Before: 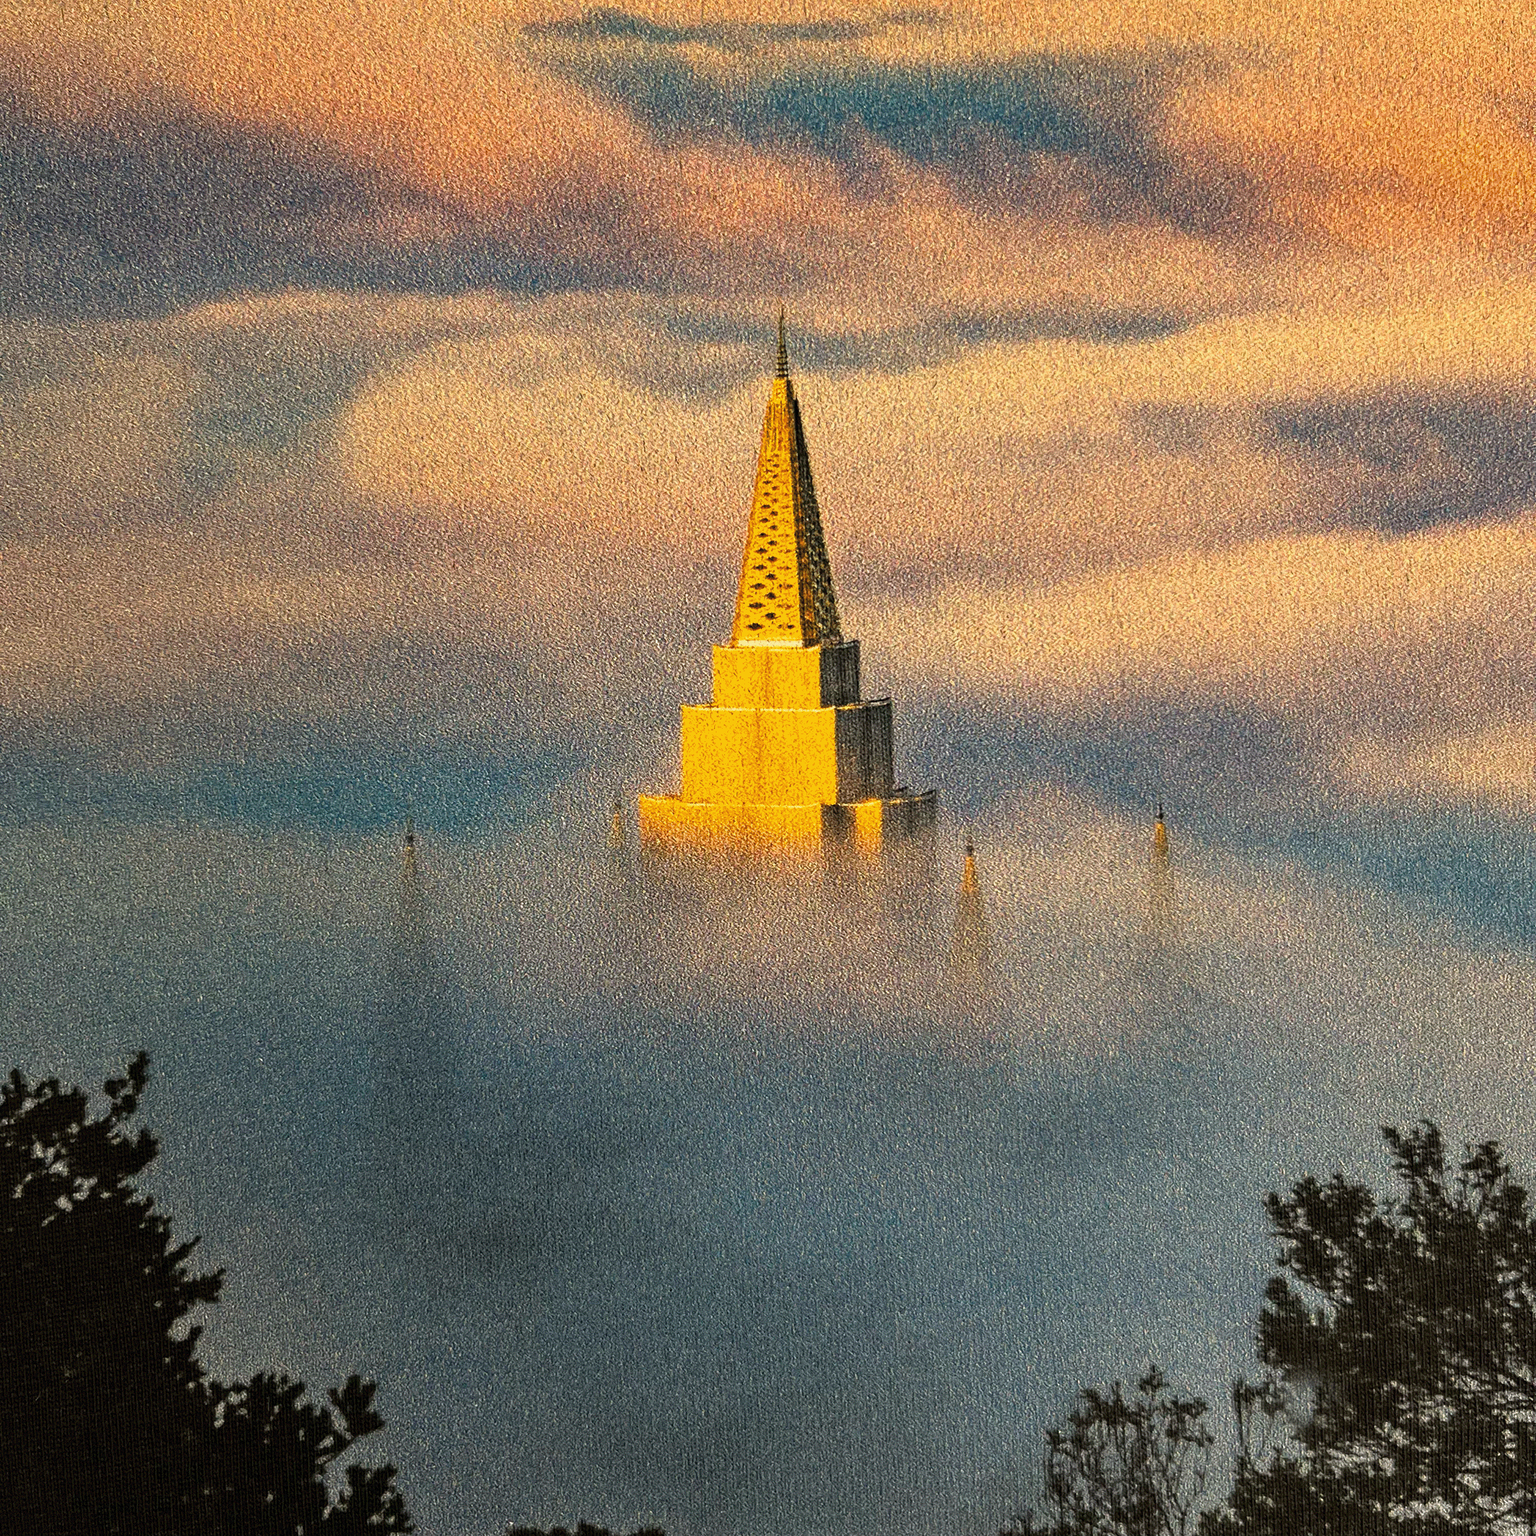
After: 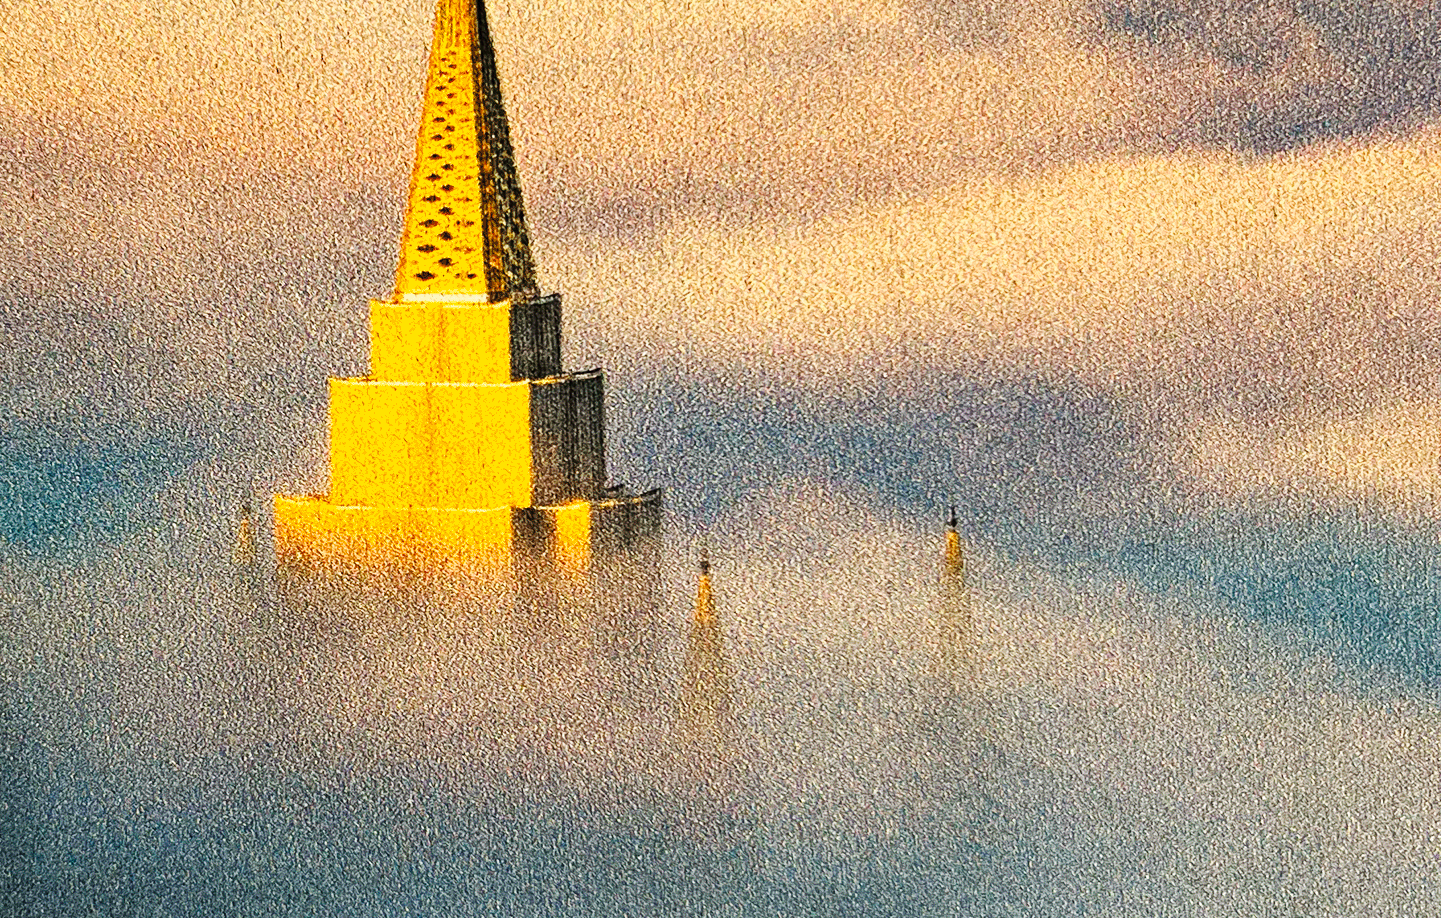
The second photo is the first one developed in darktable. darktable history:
crop and rotate: left 27.938%, top 27.046%, bottom 27.046%
base curve: curves: ch0 [(0, 0) (0.032, 0.025) (0.121, 0.166) (0.206, 0.329) (0.605, 0.79) (1, 1)], preserve colors none
